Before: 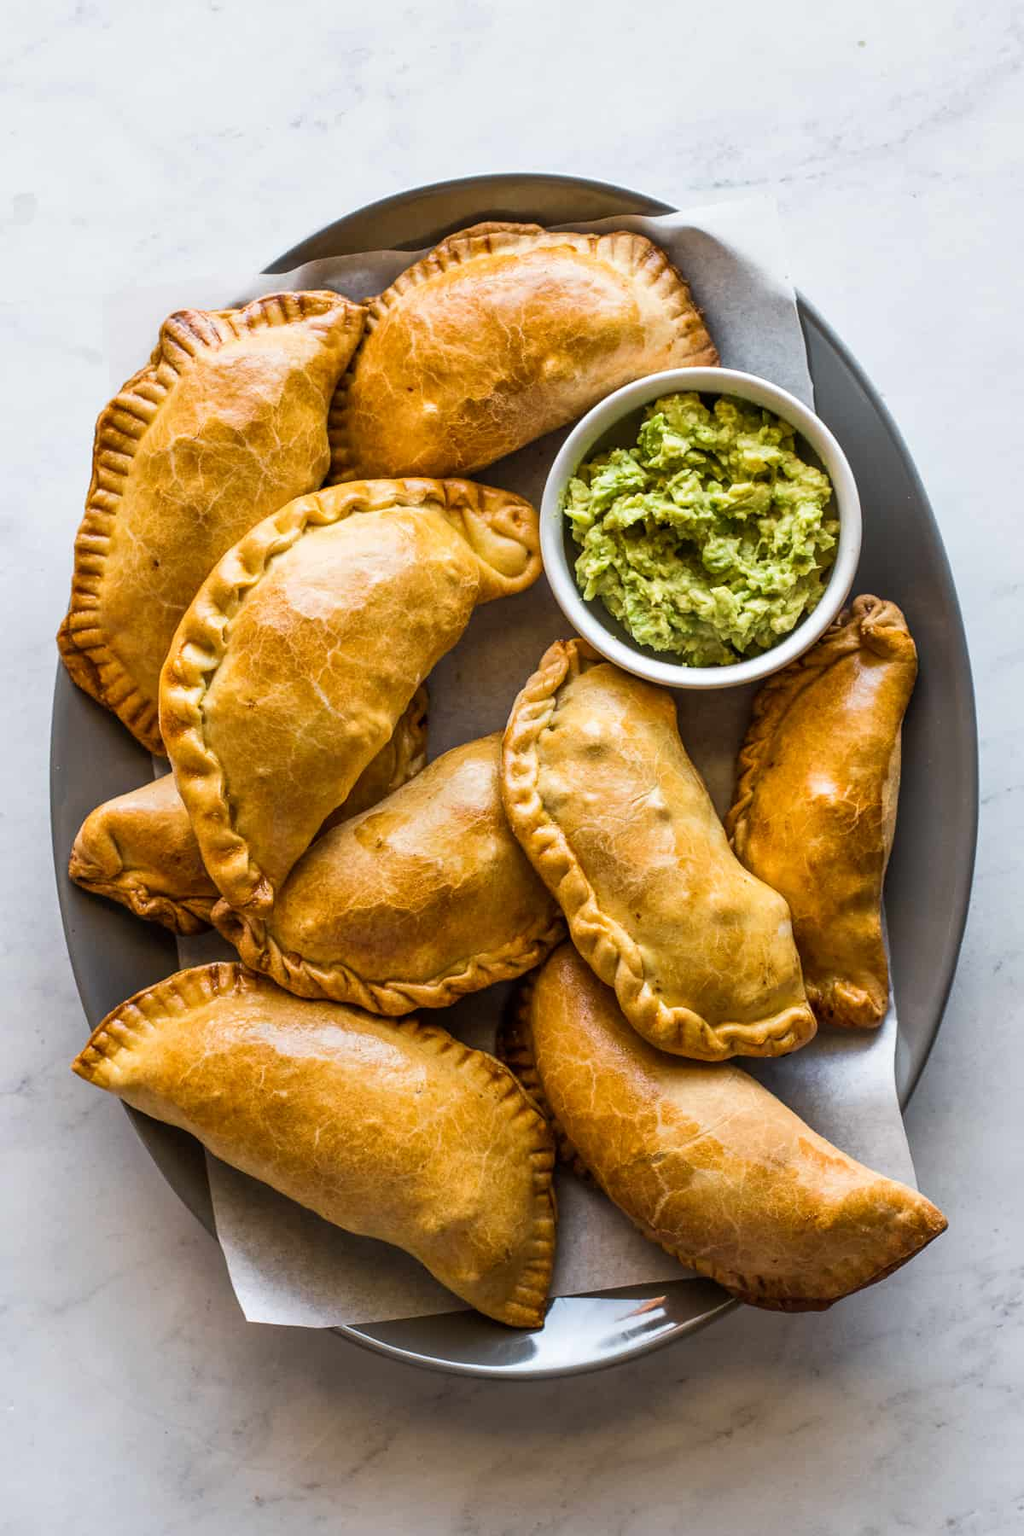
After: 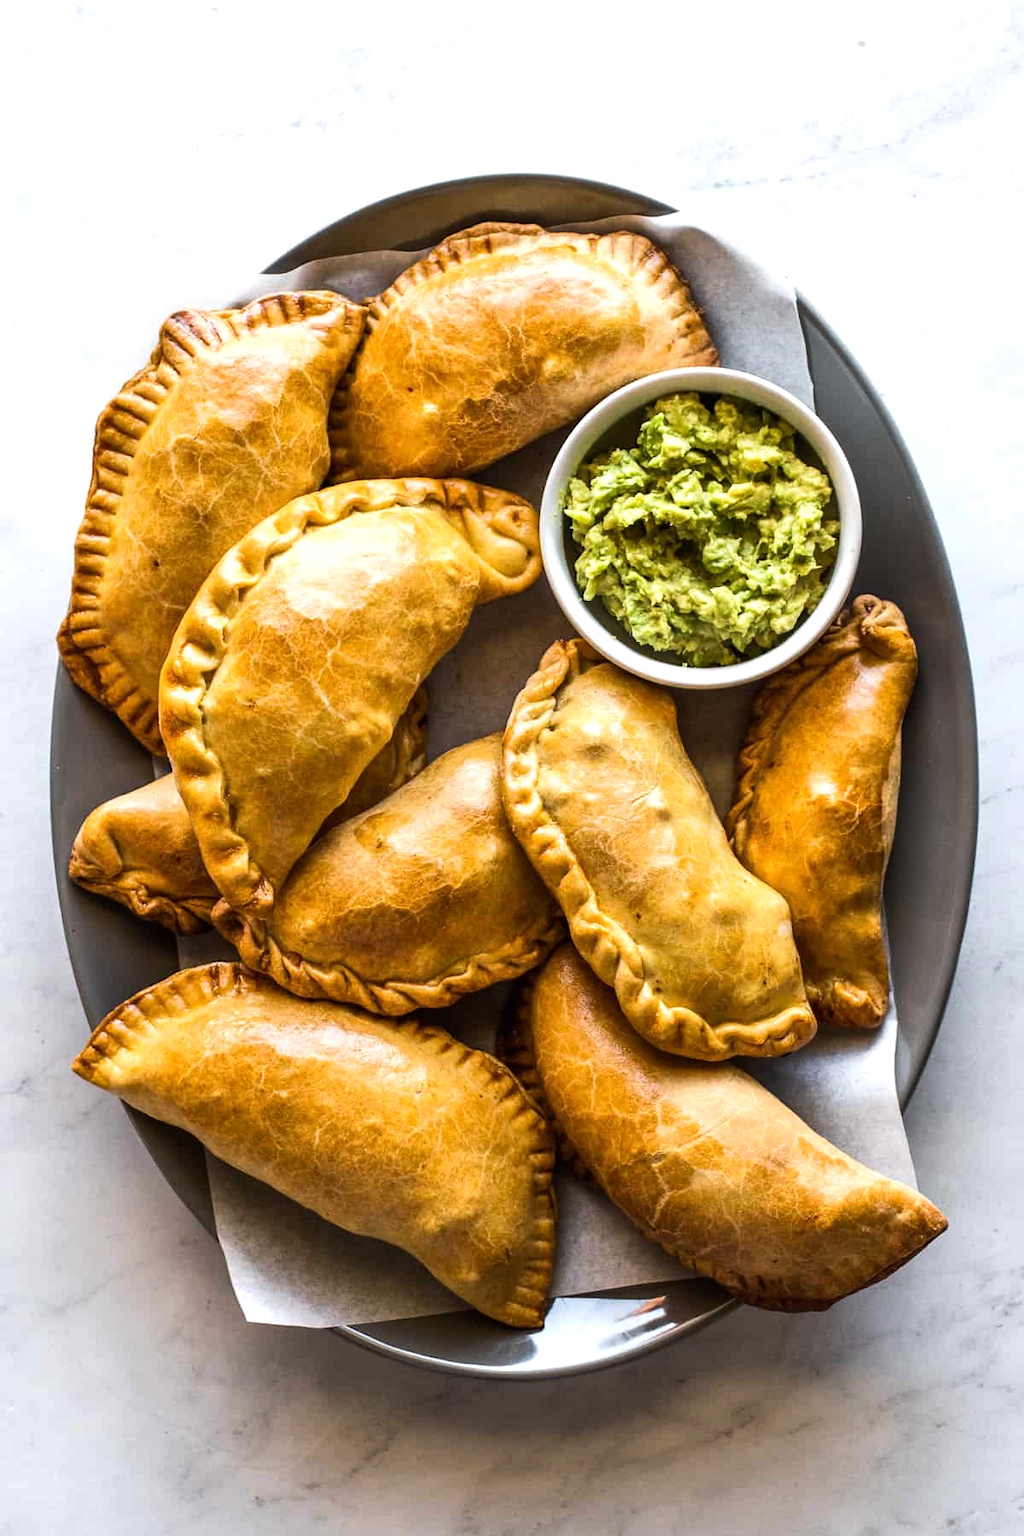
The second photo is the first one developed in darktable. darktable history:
tone equalizer: -8 EV -0.38 EV, -7 EV -0.371 EV, -6 EV -0.352 EV, -5 EV -0.223 EV, -3 EV 0.253 EV, -2 EV 0.35 EV, -1 EV 0.402 EV, +0 EV 0.436 EV, edges refinement/feathering 500, mask exposure compensation -1.57 EV, preserve details no
